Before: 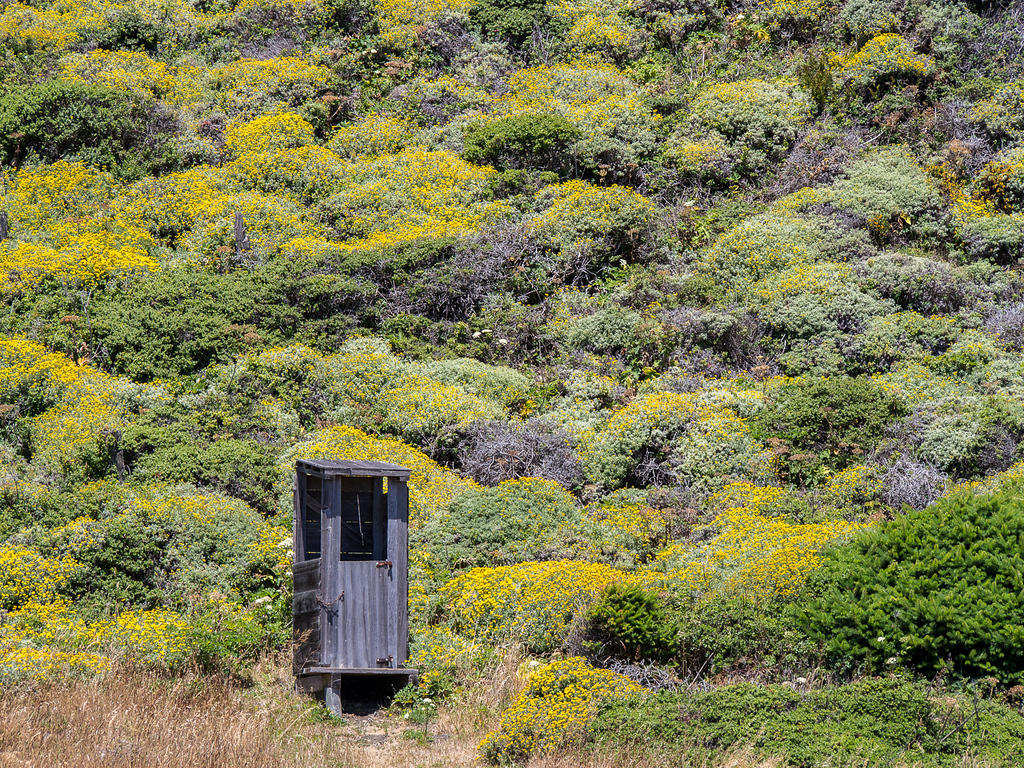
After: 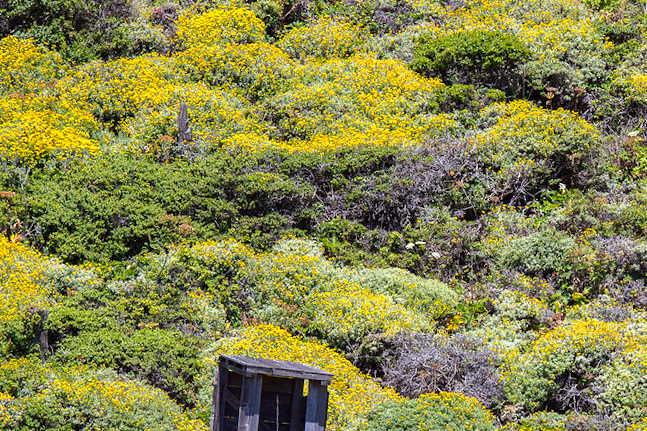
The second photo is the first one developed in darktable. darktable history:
crop and rotate: angle -4.99°, left 2.122%, top 6.945%, right 27.566%, bottom 30.519%
color balance: lift [1, 1.001, 0.999, 1.001], gamma [1, 1.004, 1.007, 0.993], gain [1, 0.991, 0.987, 1.013], contrast 7.5%, contrast fulcrum 10%, output saturation 115%
